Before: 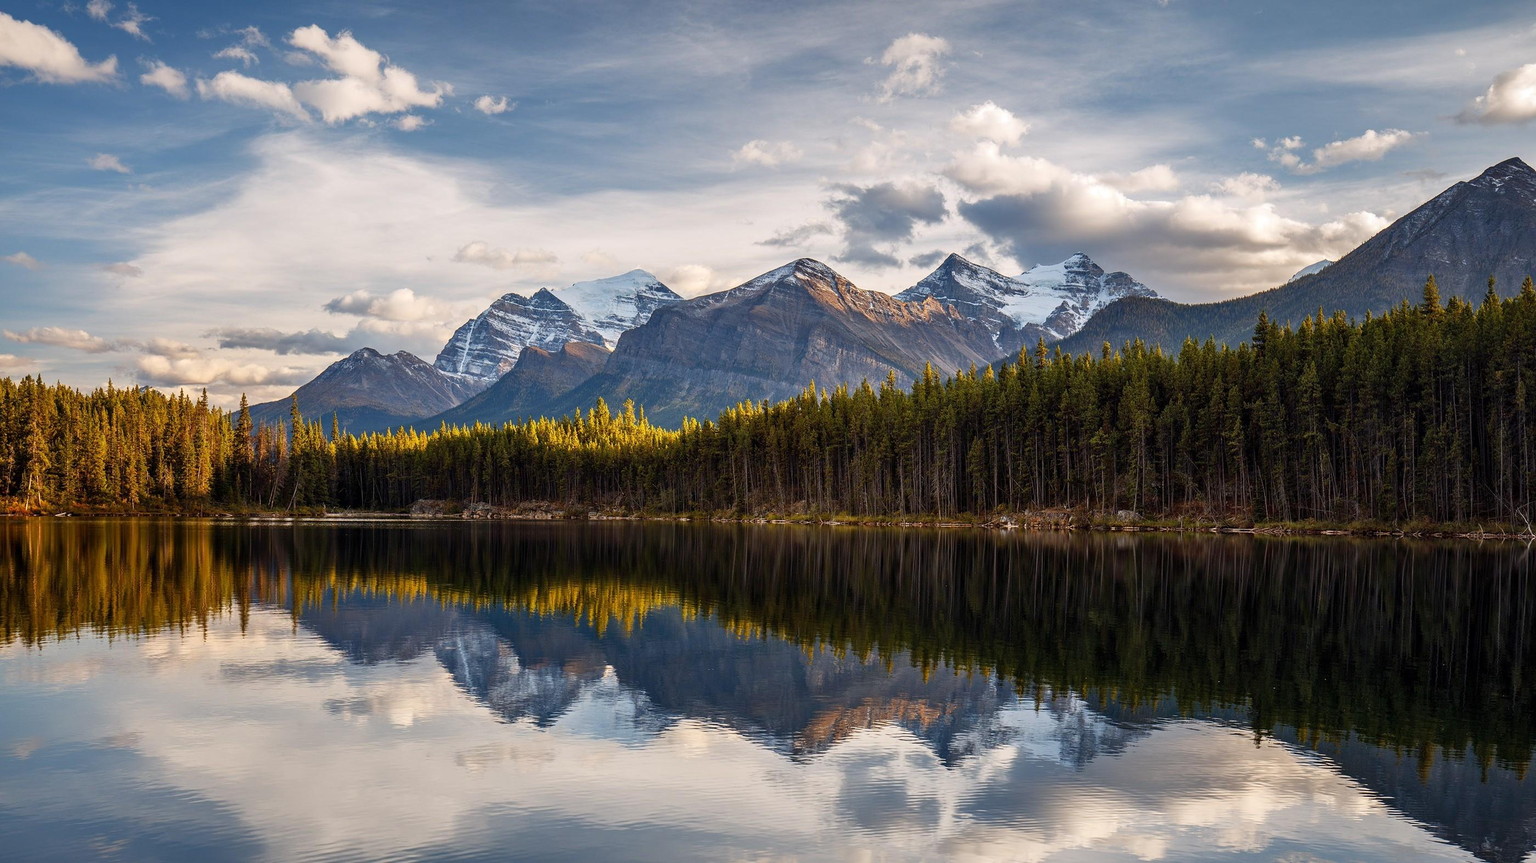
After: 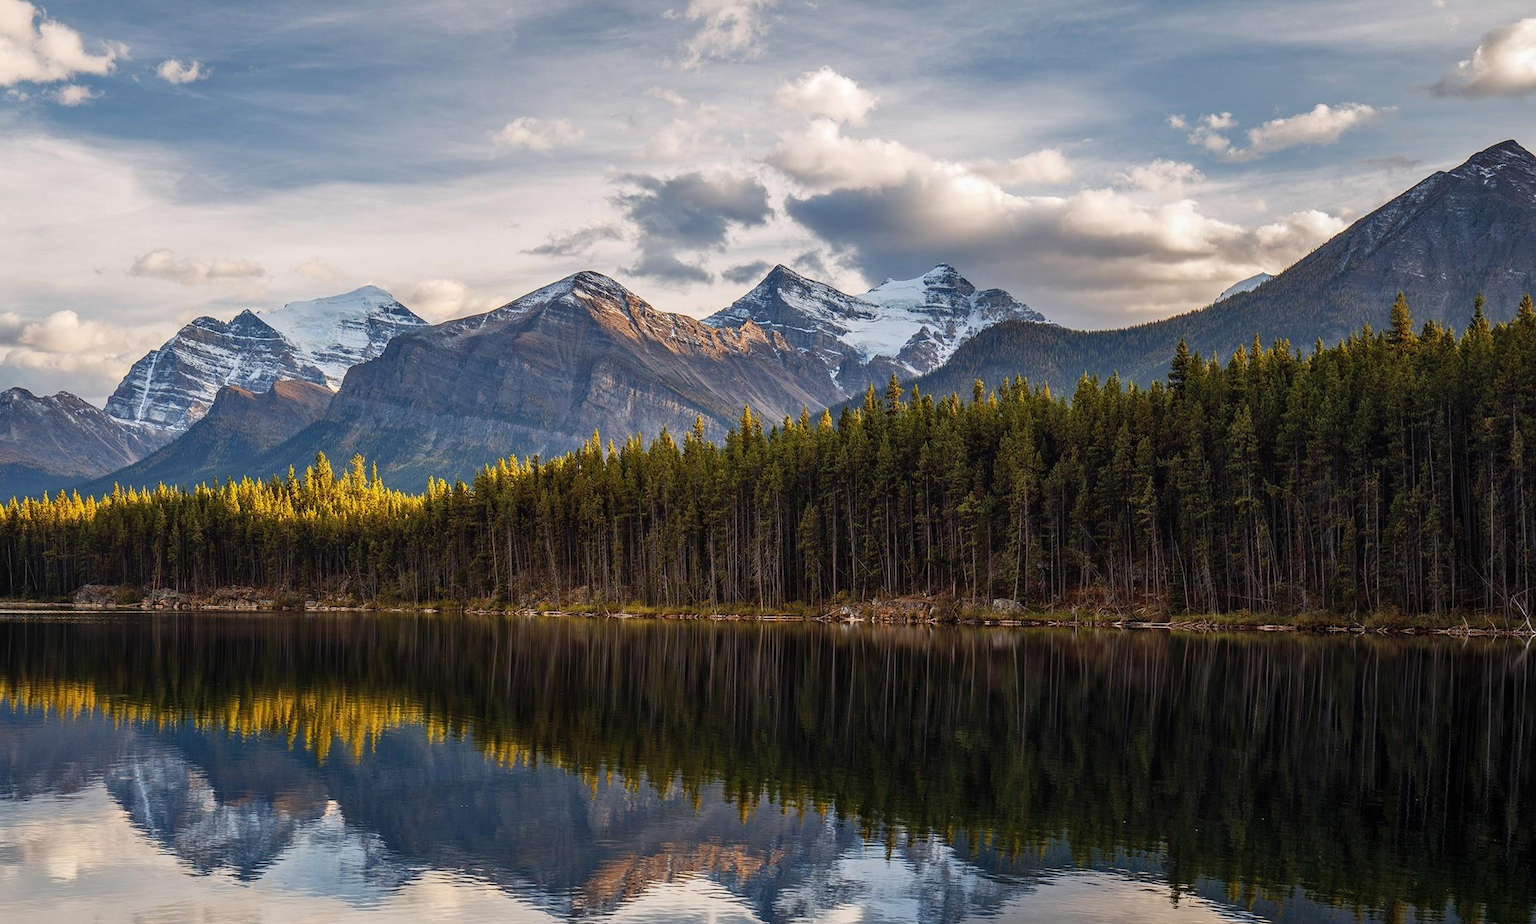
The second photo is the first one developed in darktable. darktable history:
crop: left 23.04%, top 5.844%, bottom 11.697%
local contrast: detail 109%
exposure: compensate highlight preservation false
